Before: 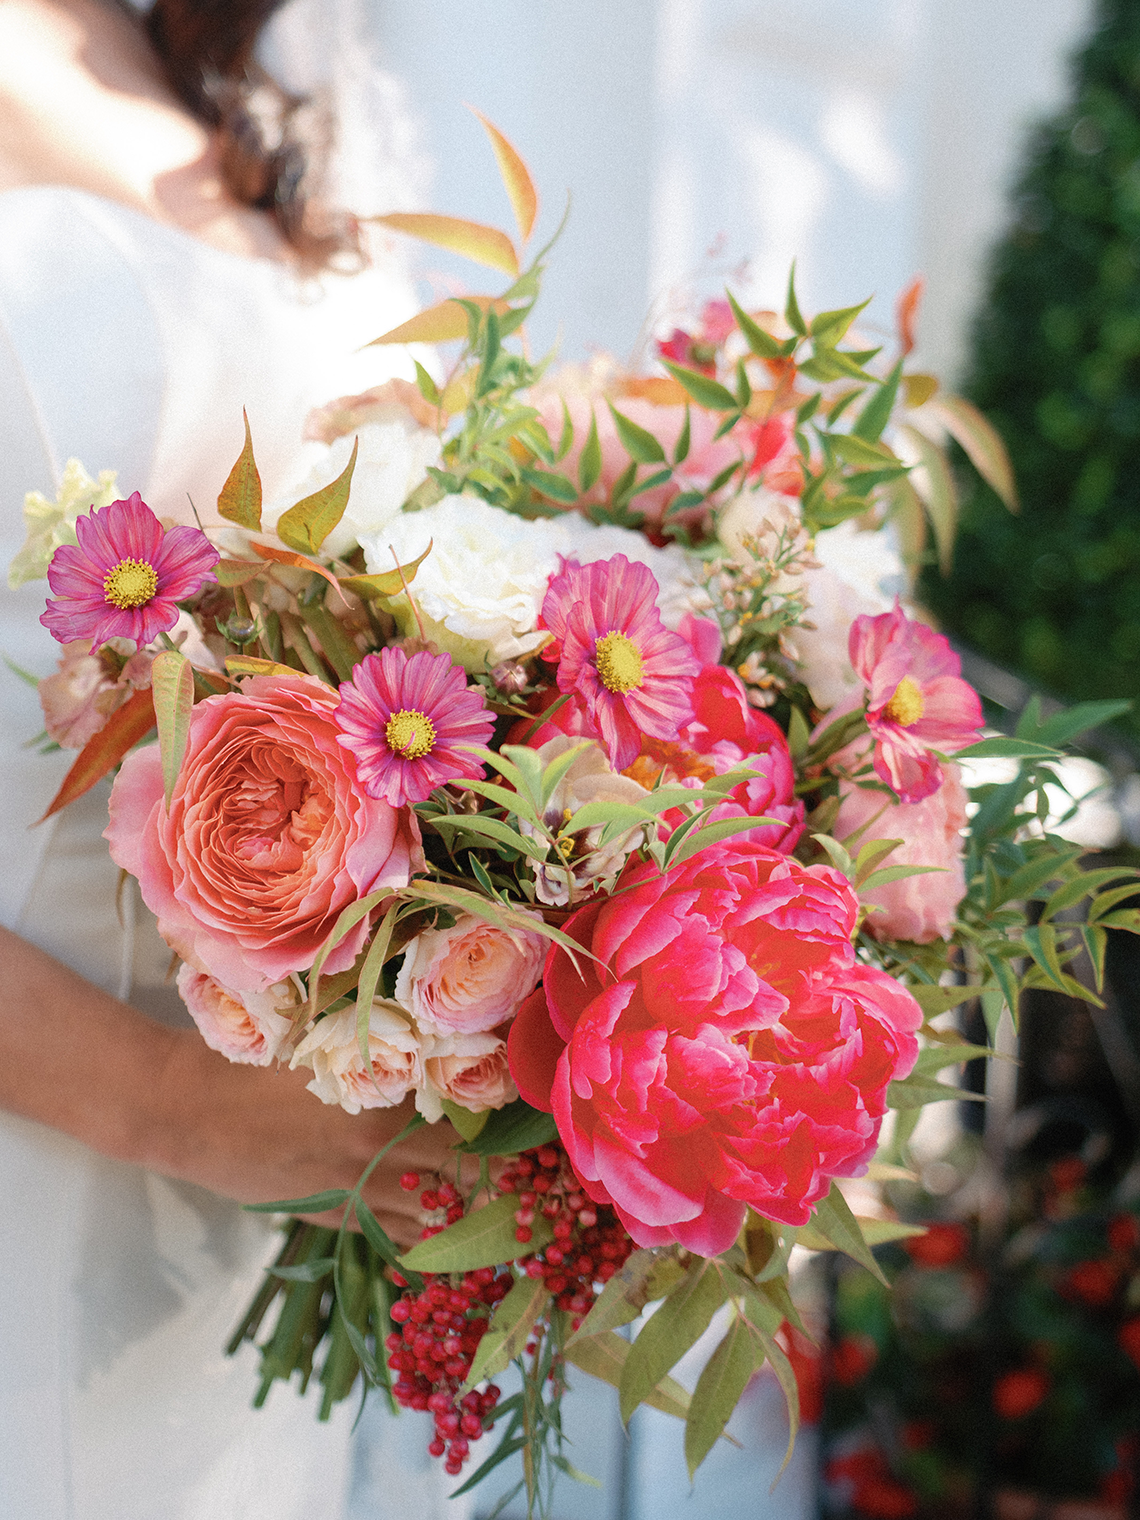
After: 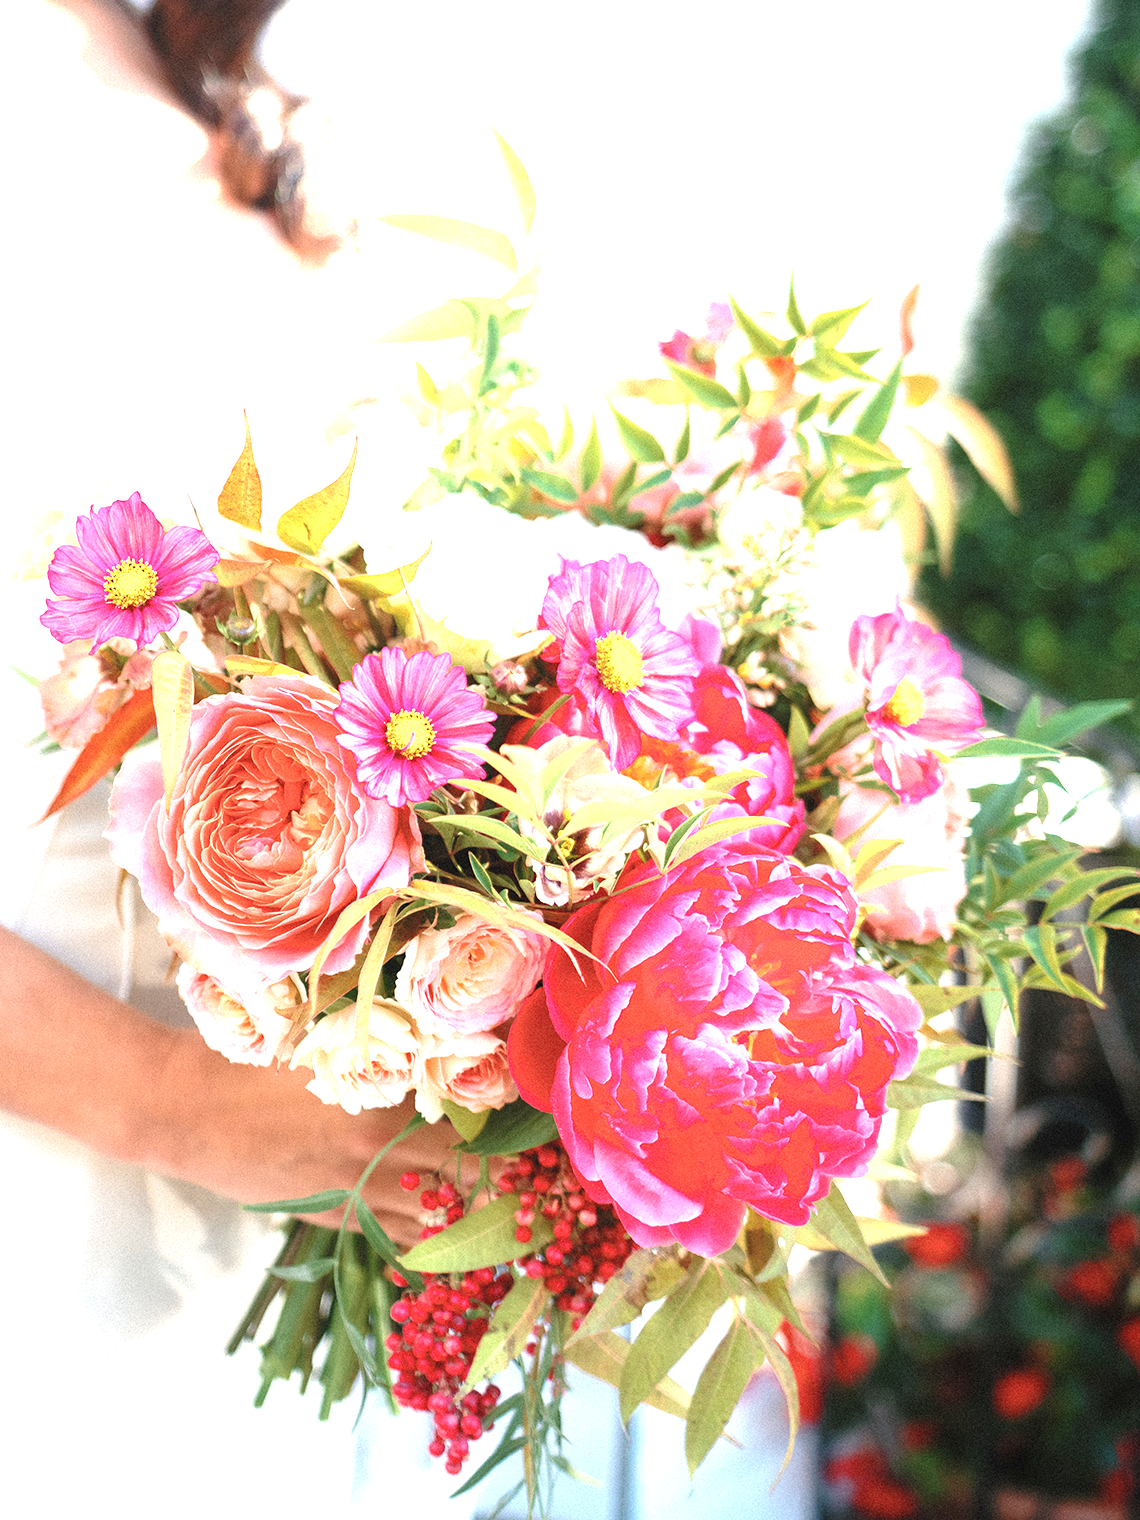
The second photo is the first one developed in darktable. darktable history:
exposure: black level correction 0, exposure 1.469 EV, compensate exposure bias true, compensate highlight preservation false
